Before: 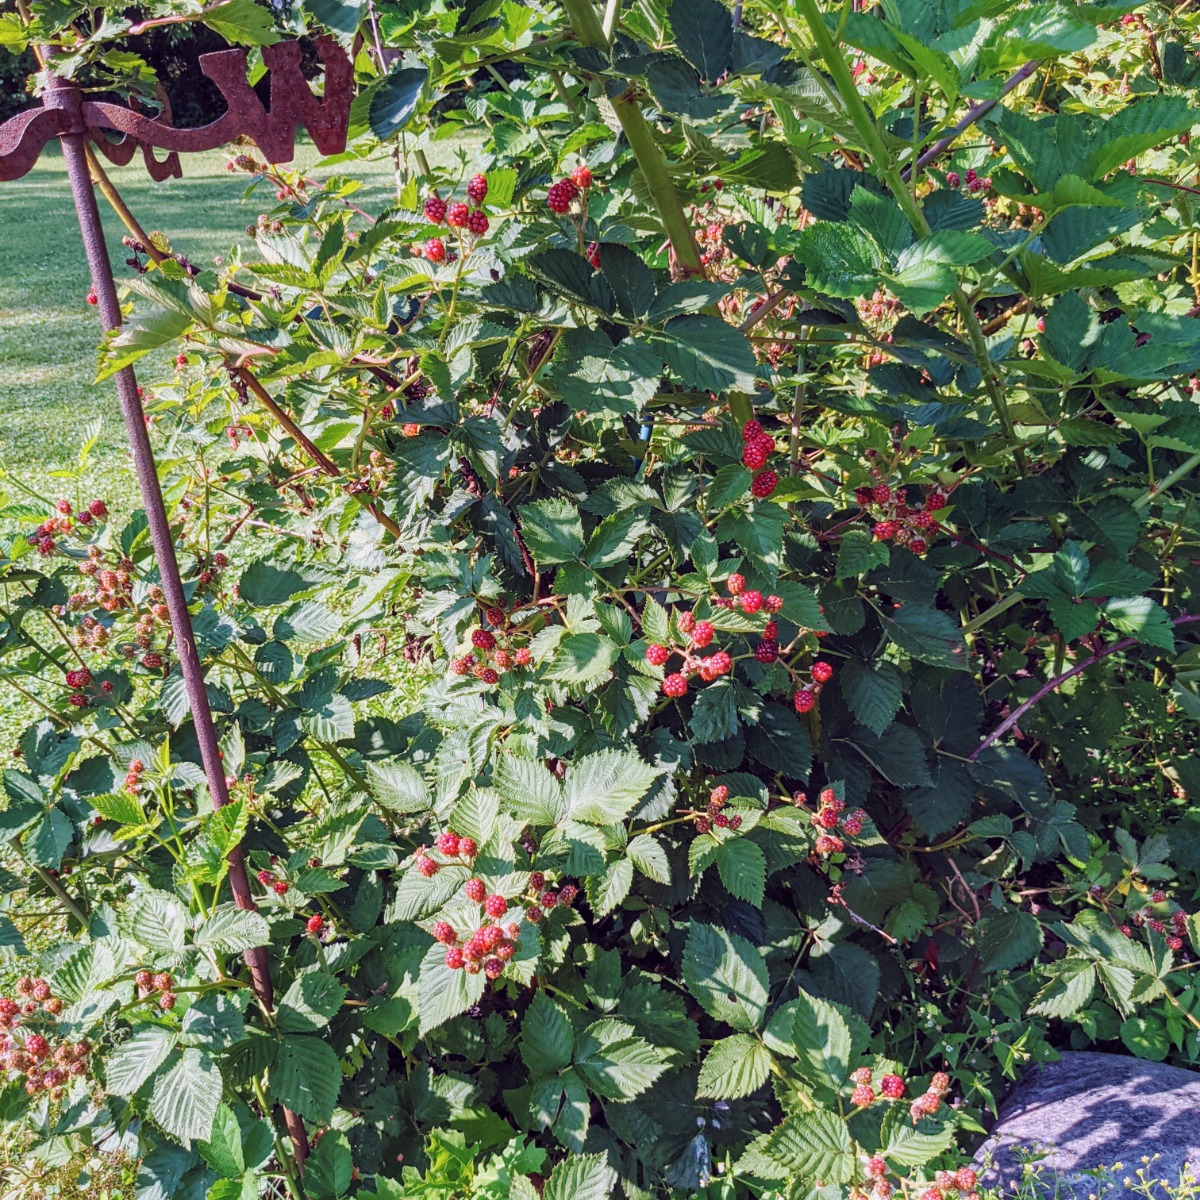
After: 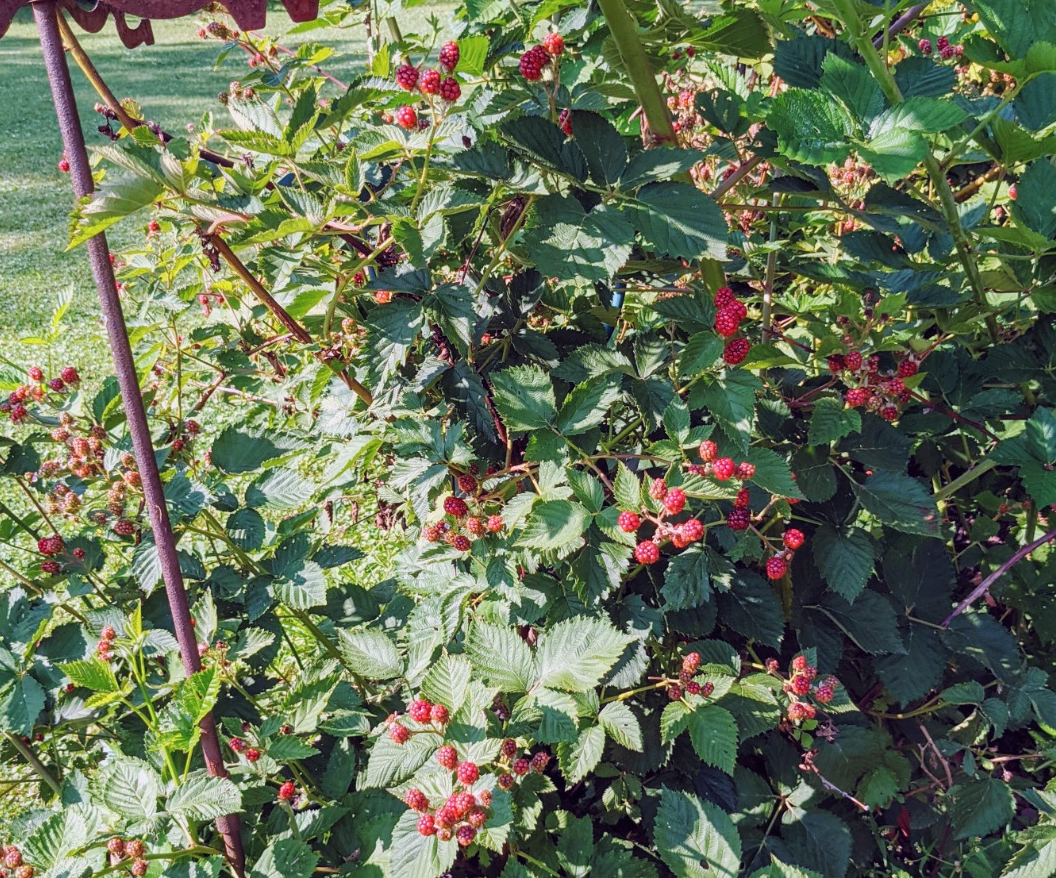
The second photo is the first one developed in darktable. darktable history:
crop and rotate: left 2.361%, top 11.087%, right 9.583%, bottom 15.736%
